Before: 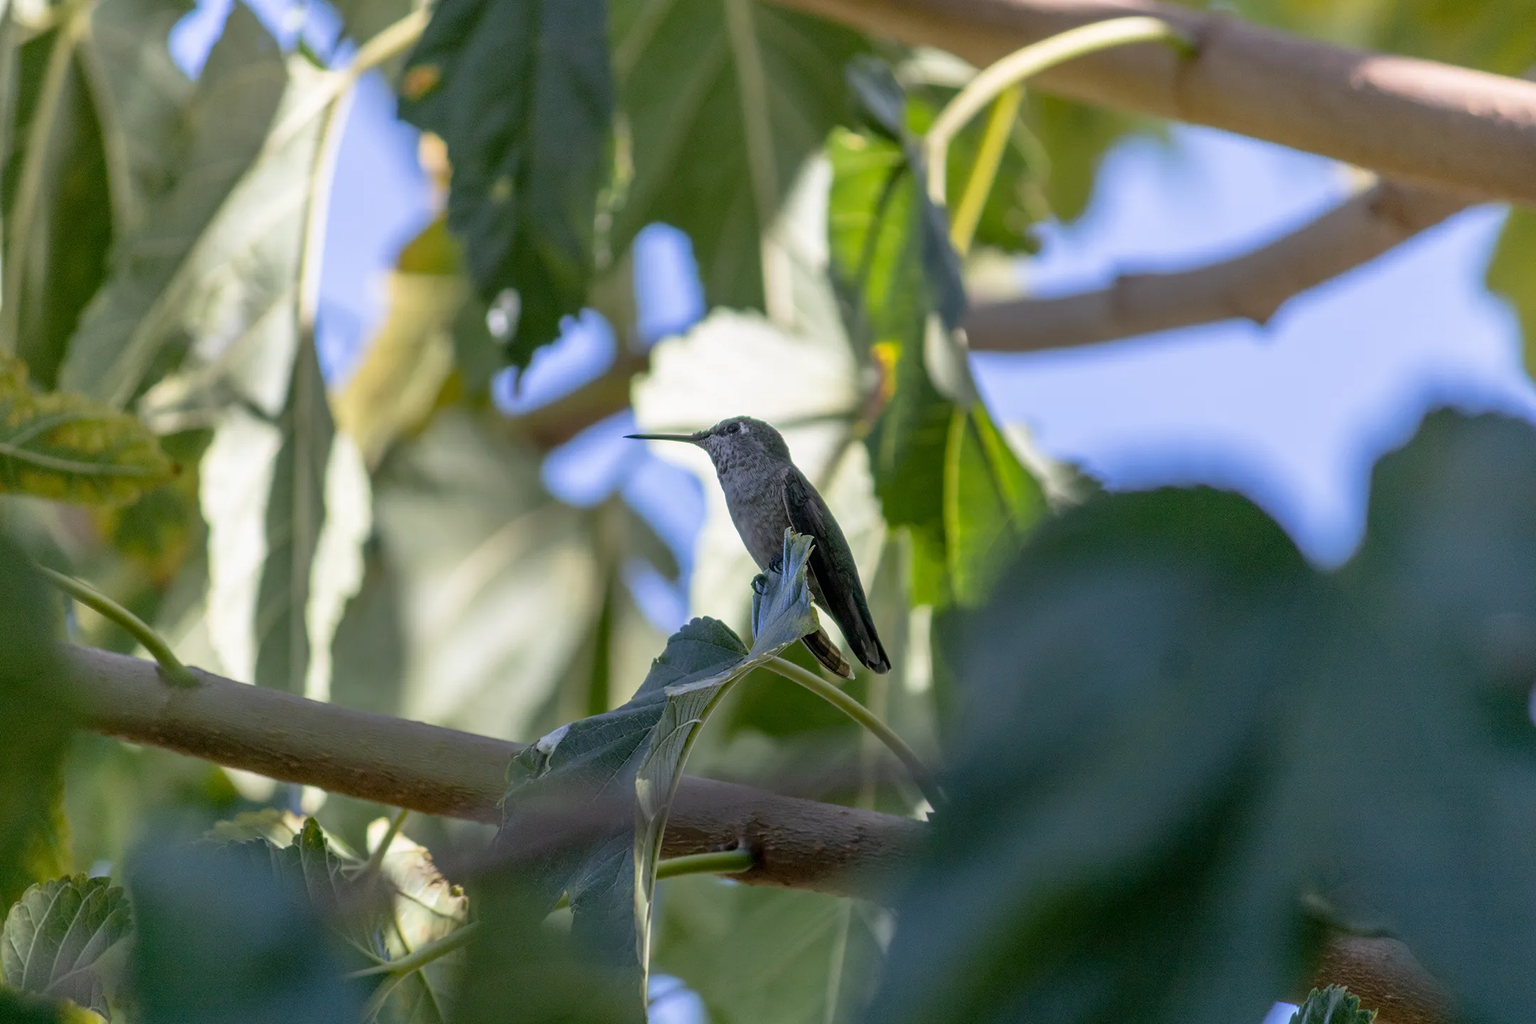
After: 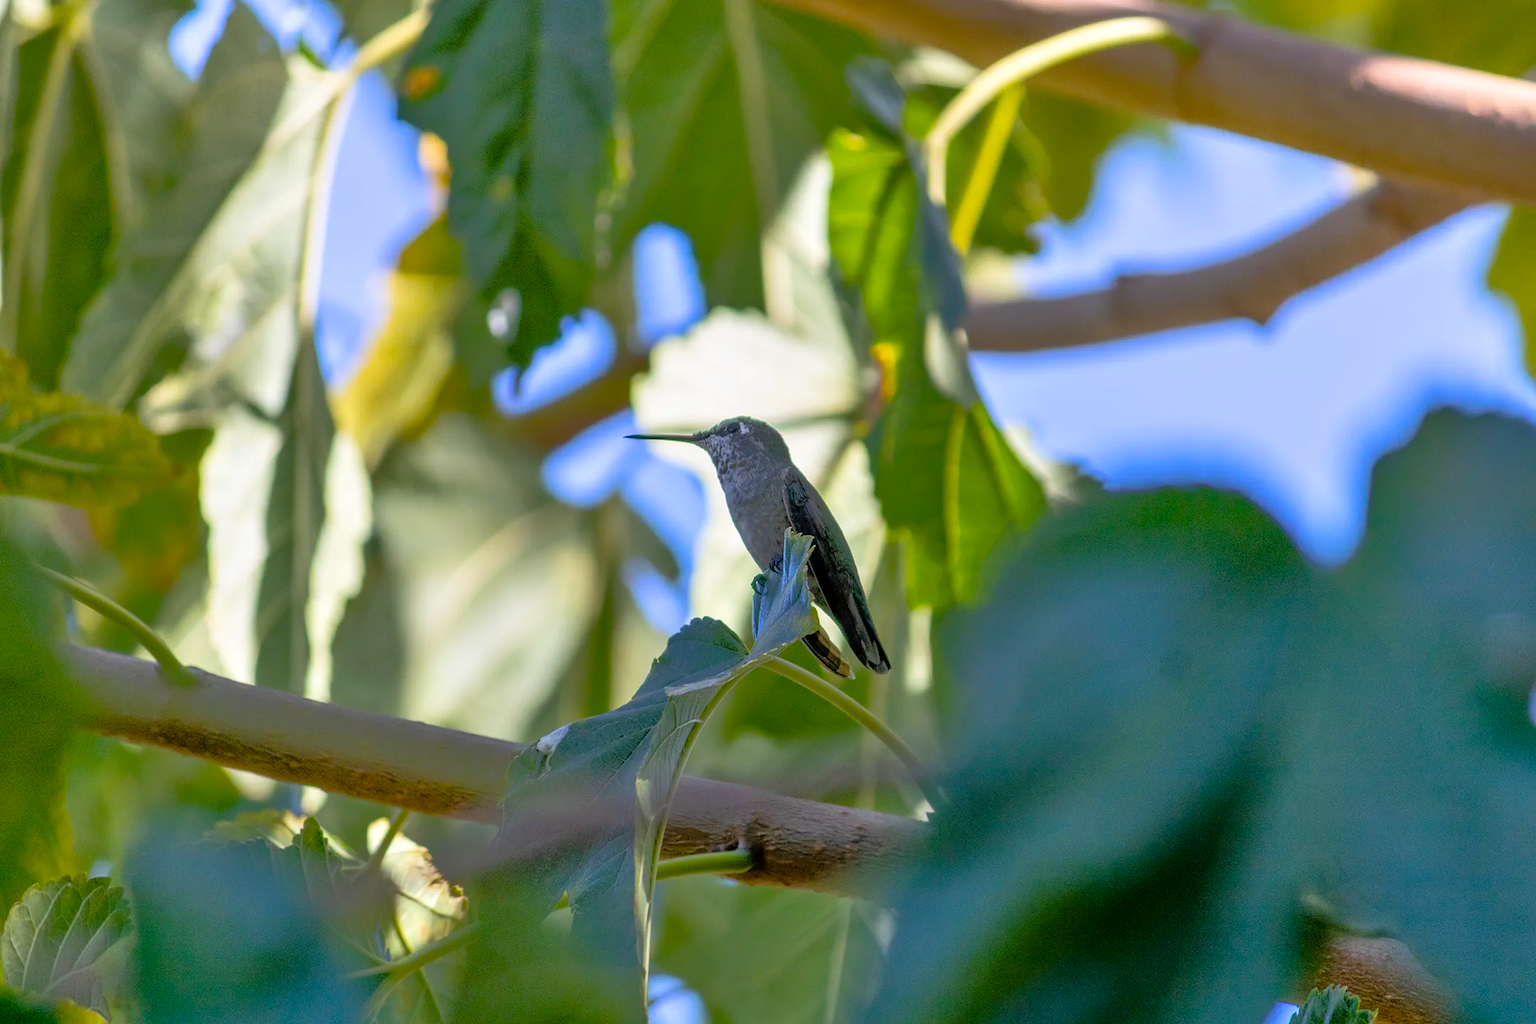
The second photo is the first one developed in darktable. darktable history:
tone equalizer: -8 EV -0.528 EV, -7 EV -0.319 EV, -6 EV -0.083 EV, -5 EV 0.413 EV, -4 EV 0.985 EV, -3 EV 0.791 EV, -2 EV -0.01 EV, -1 EV 0.14 EV, +0 EV -0.012 EV, smoothing 1
color balance rgb: linear chroma grading › global chroma 15%, perceptual saturation grading › global saturation 30%
